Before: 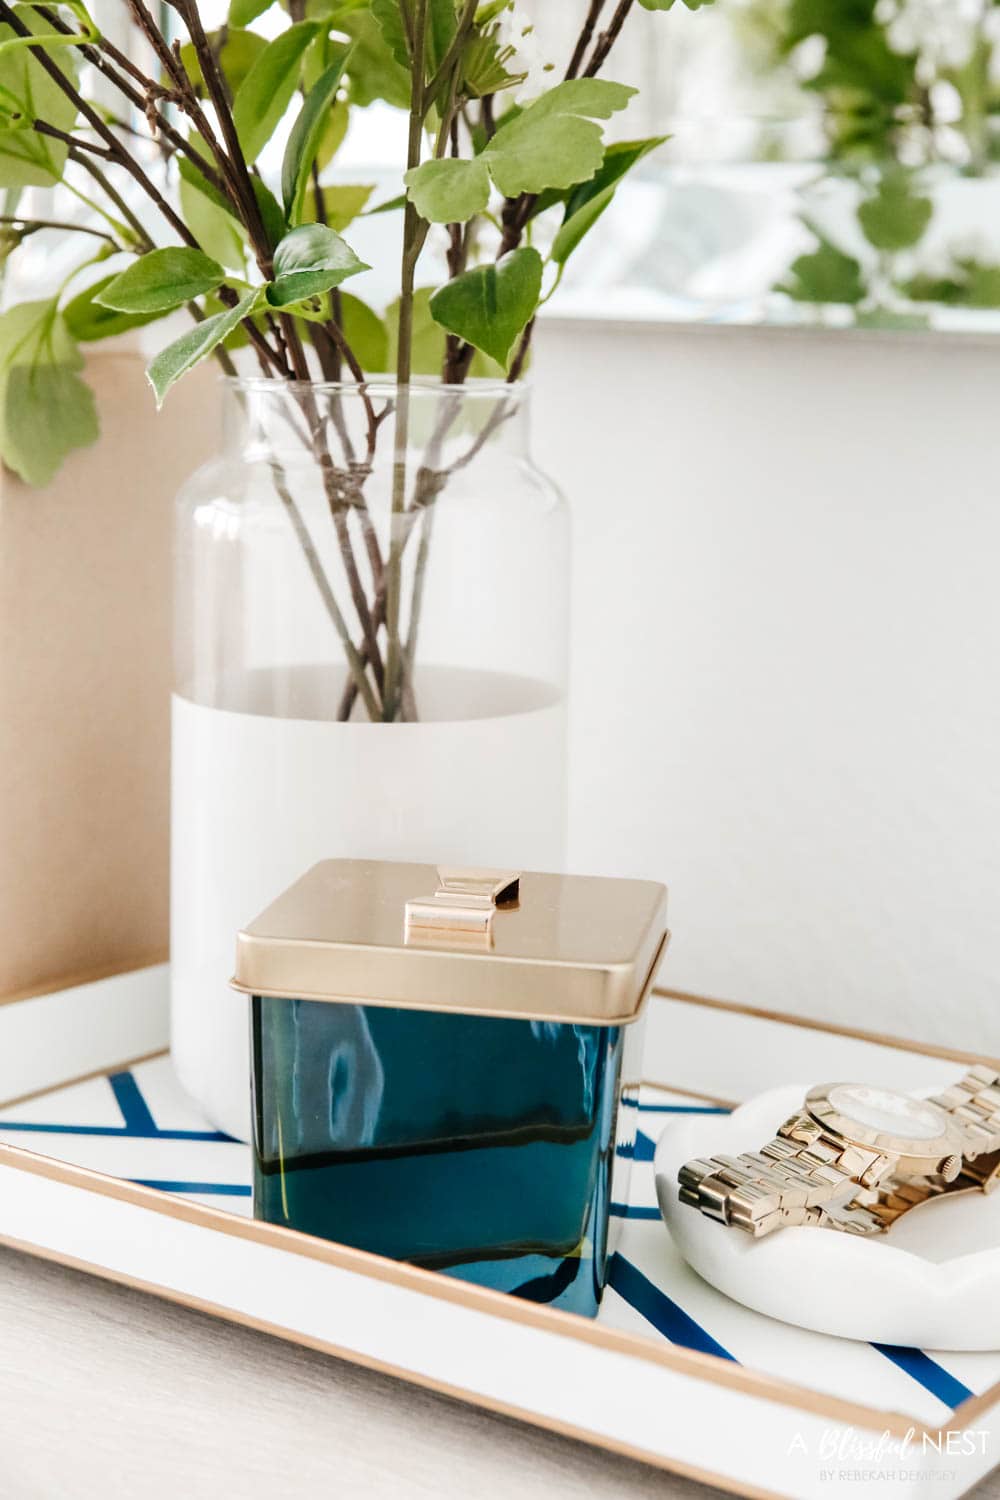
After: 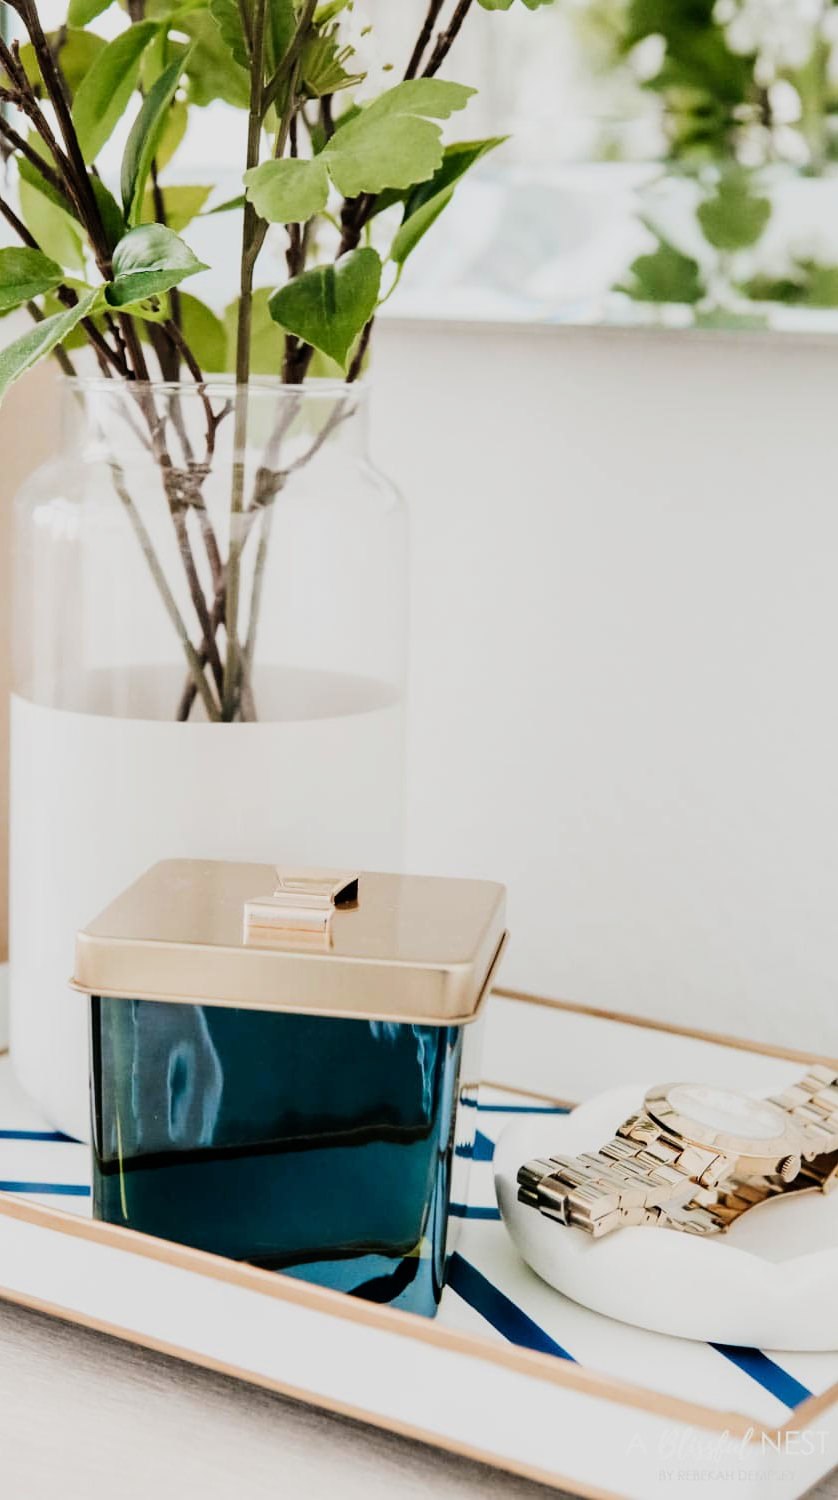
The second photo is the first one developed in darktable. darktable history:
crop: left 16.145%
filmic rgb: black relative exposure -7.5 EV, white relative exposure 5 EV, hardness 3.31, contrast 1.3, contrast in shadows safe
